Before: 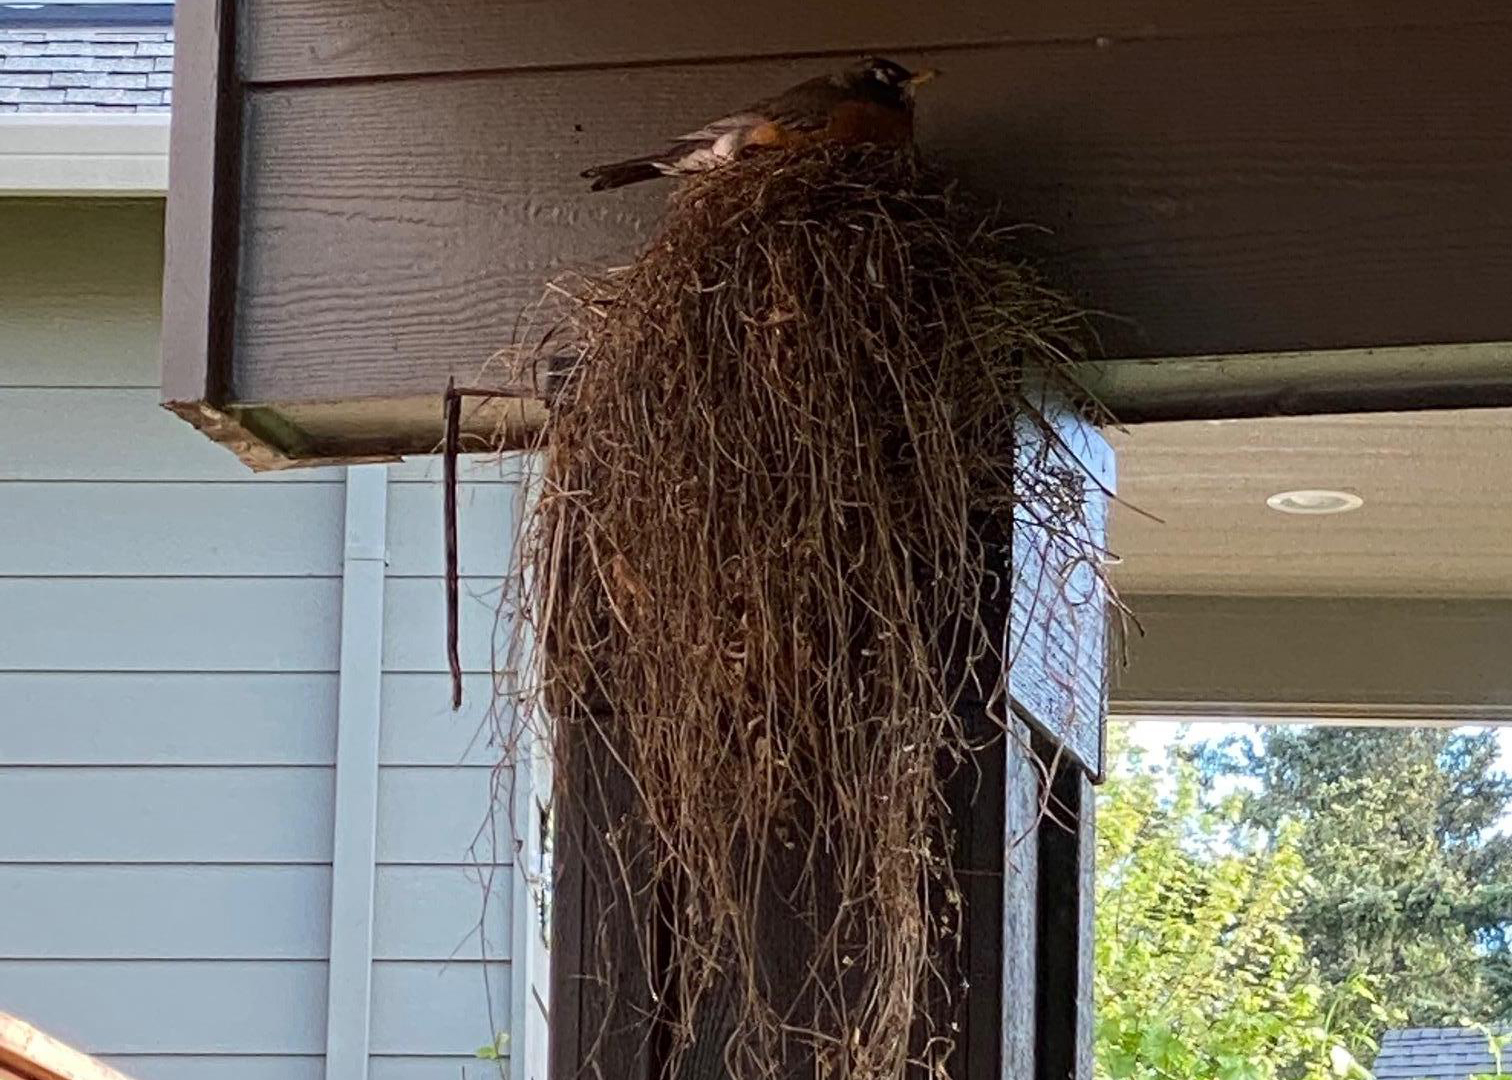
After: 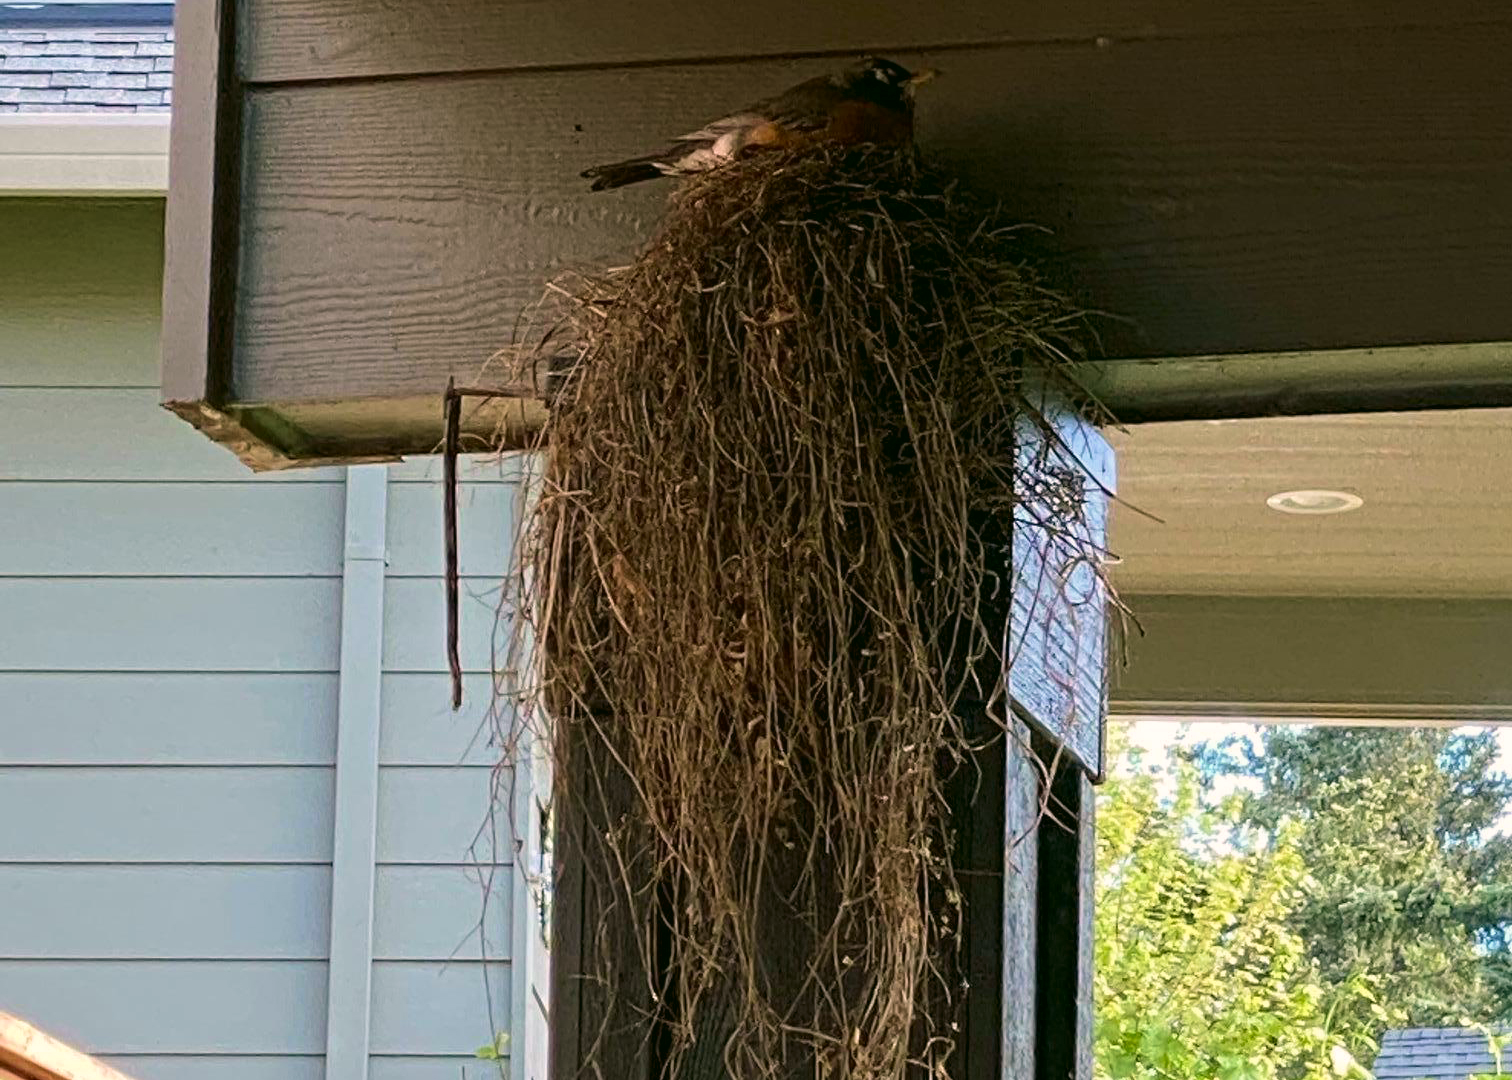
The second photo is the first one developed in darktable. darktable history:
velvia: on, module defaults
color correction: highlights a* 4.02, highlights b* 4.98, shadows a* -7.55, shadows b* 4.98
